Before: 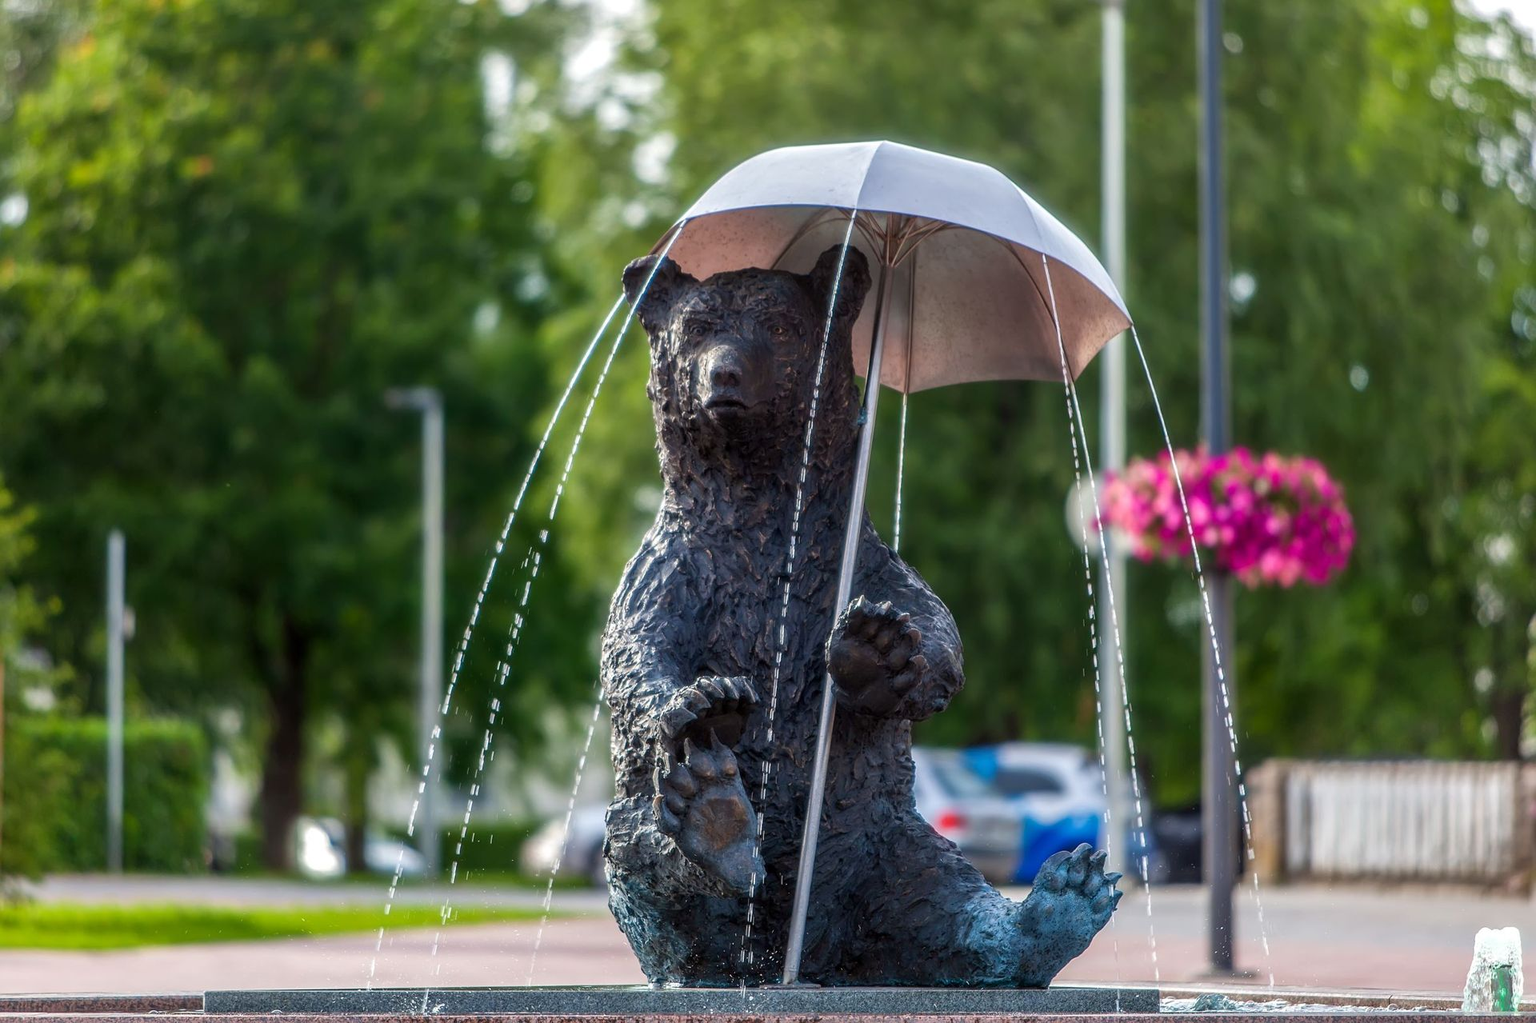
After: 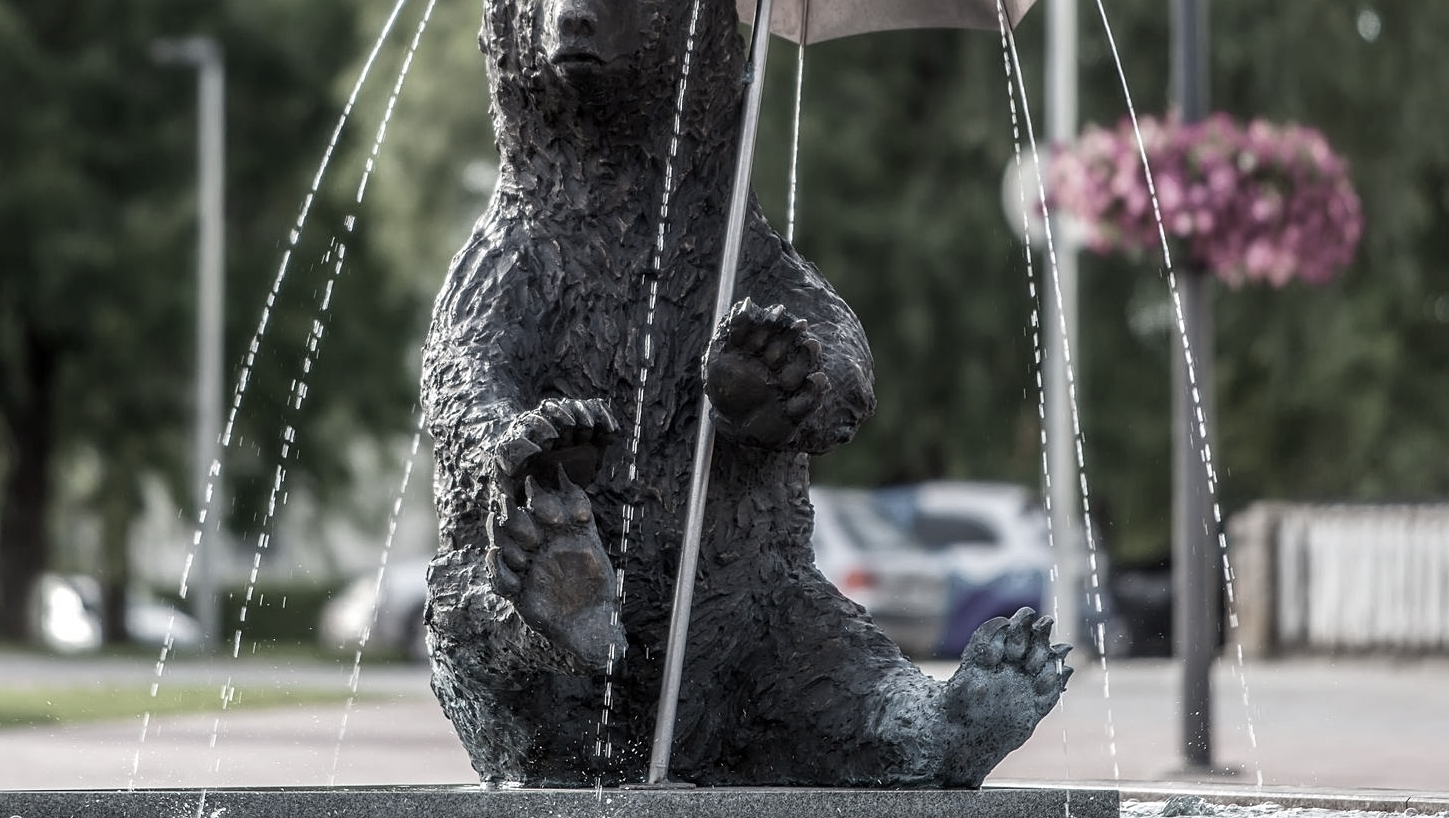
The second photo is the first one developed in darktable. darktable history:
contrast brightness saturation: contrast 0.099, brightness 0.024, saturation 0.023
sharpen: amount 0.204
crop and rotate: left 17.194%, top 34.979%, right 7.308%, bottom 0.99%
color zones: curves: ch1 [(0, 0.153) (0.143, 0.15) (0.286, 0.151) (0.429, 0.152) (0.571, 0.152) (0.714, 0.151) (0.857, 0.151) (1, 0.153)]
